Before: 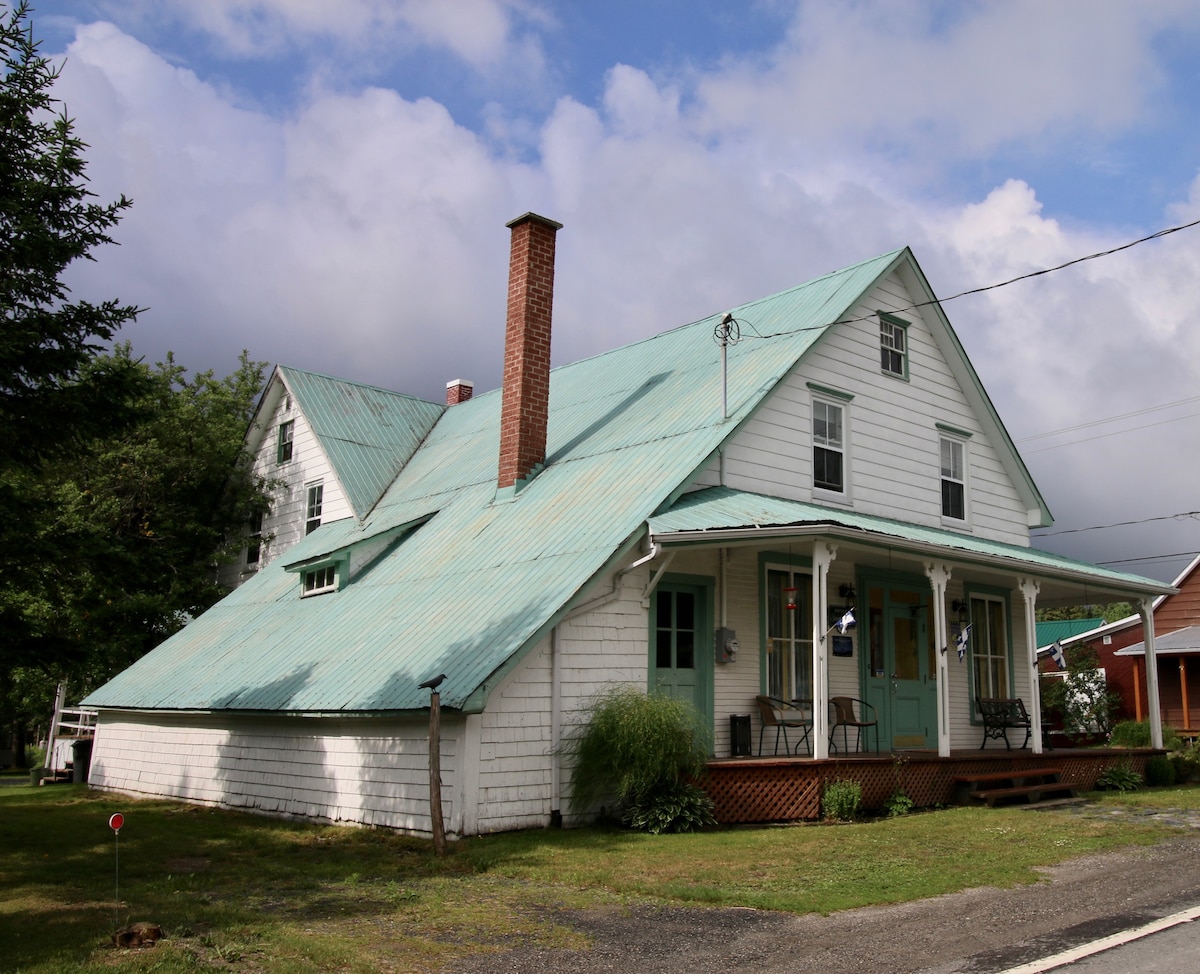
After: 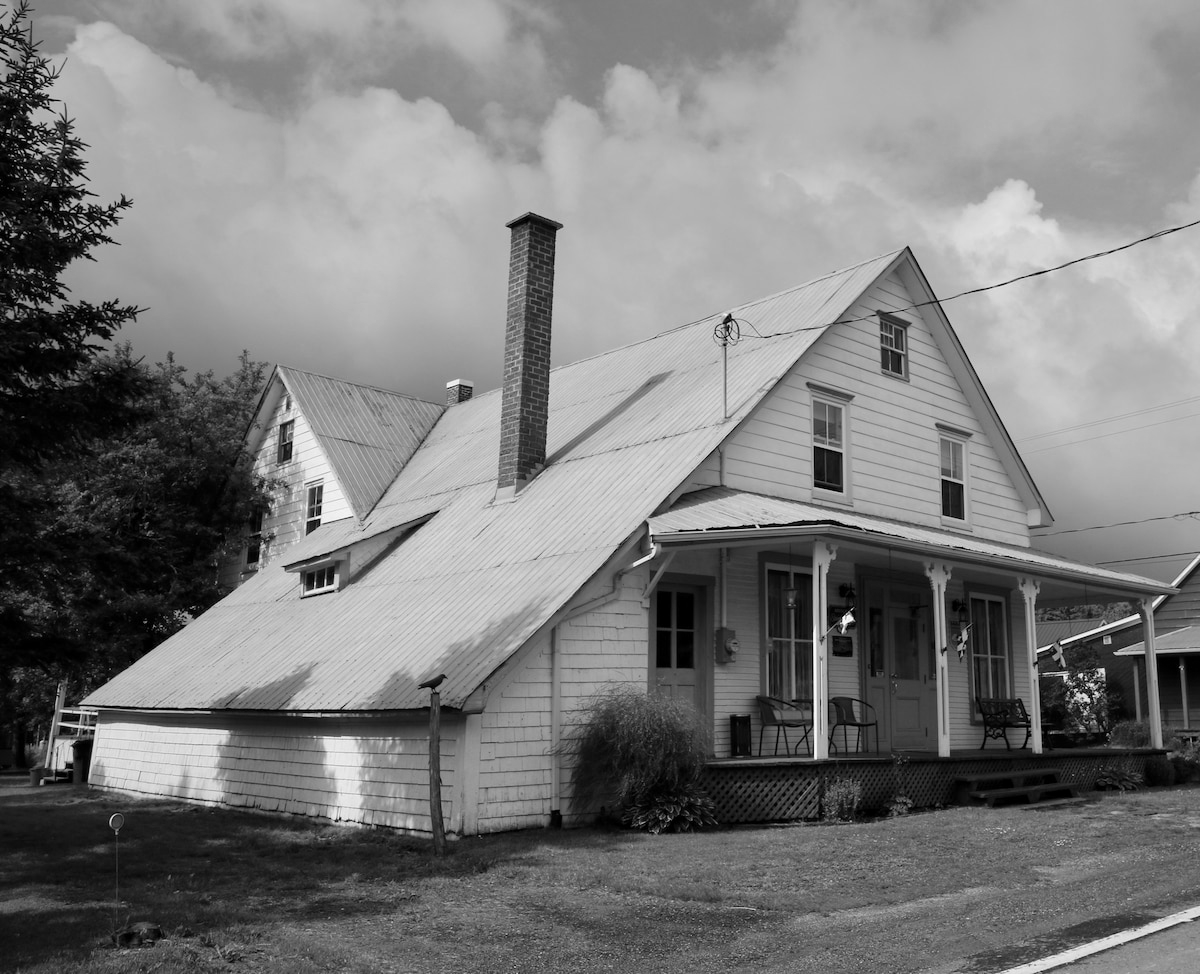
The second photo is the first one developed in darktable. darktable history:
contrast brightness saturation: saturation -1
local contrast: mode bilateral grid, contrast 20, coarseness 50, detail 102%, midtone range 0.2
